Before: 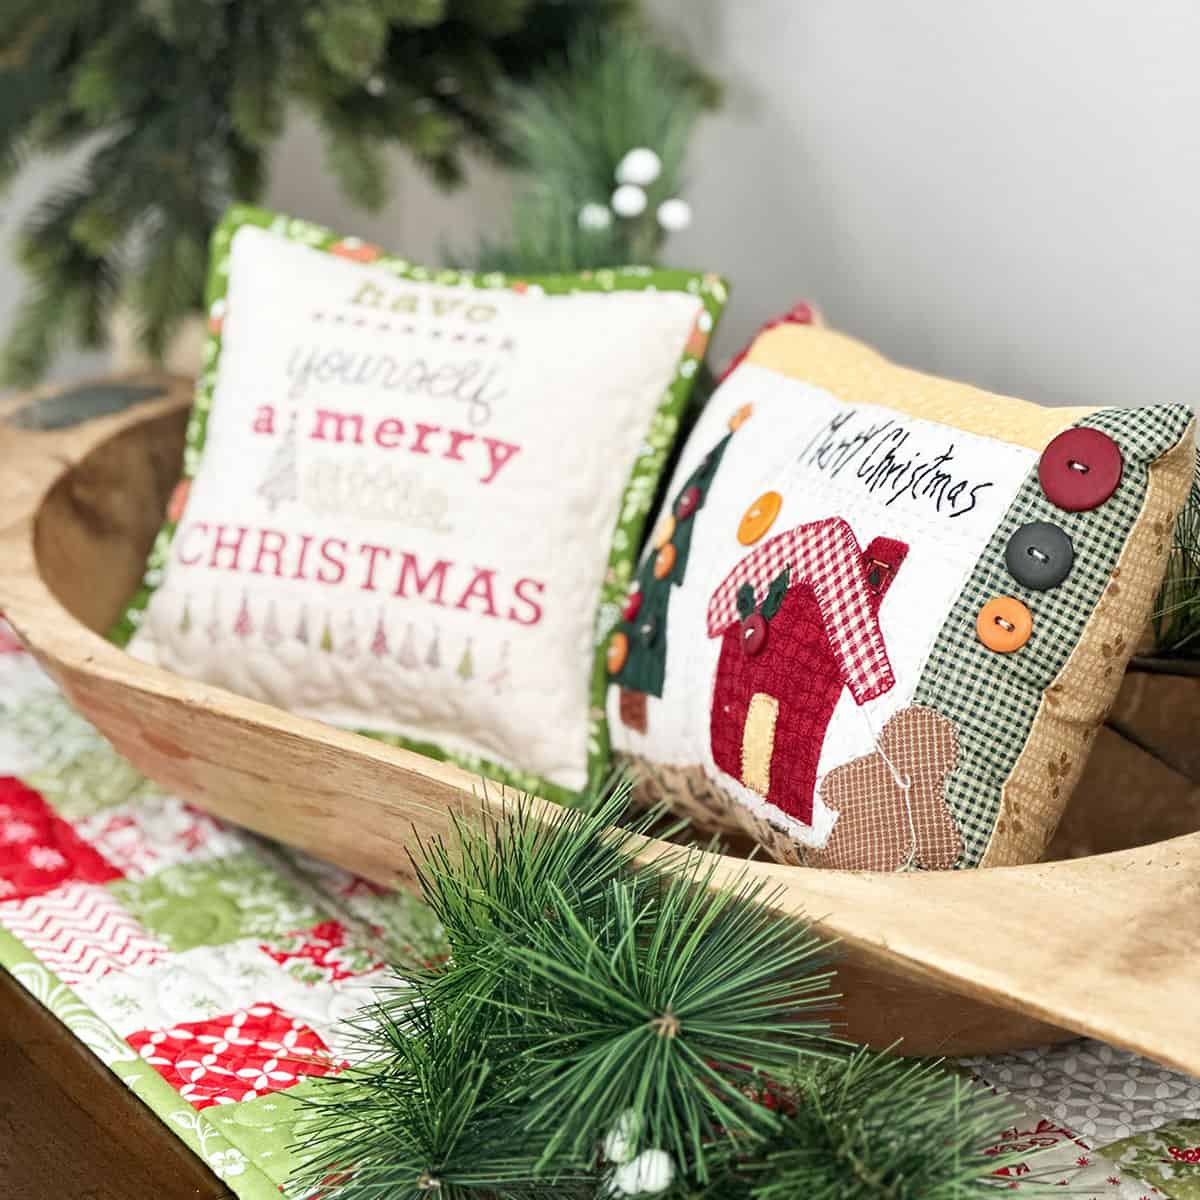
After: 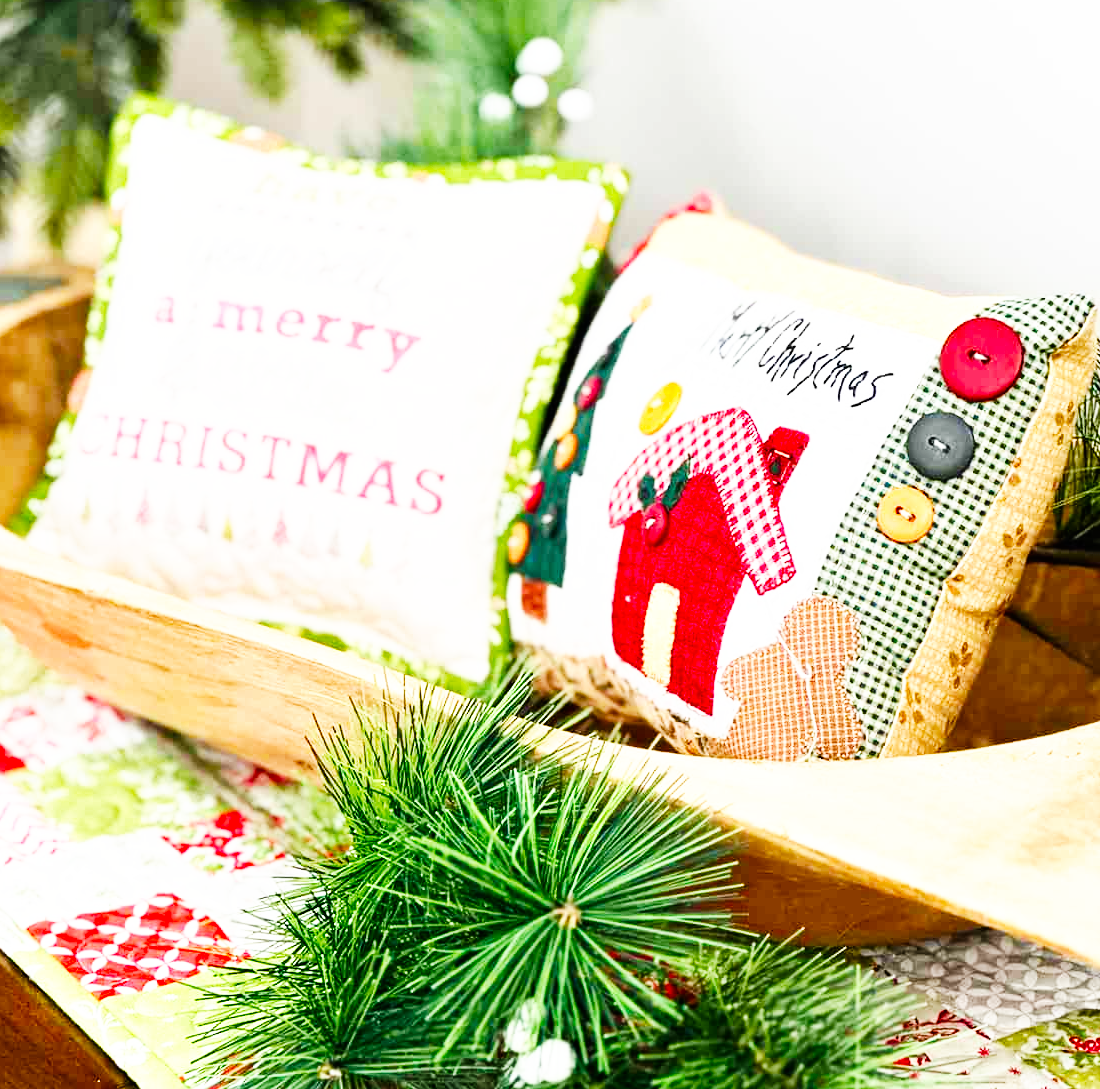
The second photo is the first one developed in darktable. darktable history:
velvia: strength 32%, mid-tones bias 0.2
base curve: curves: ch0 [(0, 0) (0.007, 0.004) (0.027, 0.03) (0.046, 0.07) (0.207, 0.54) (0.442, 0.872) (0.673, 0.972) (1, 1)], preserve colors none
crop and rotate: left 8.262%, top 9.226%
